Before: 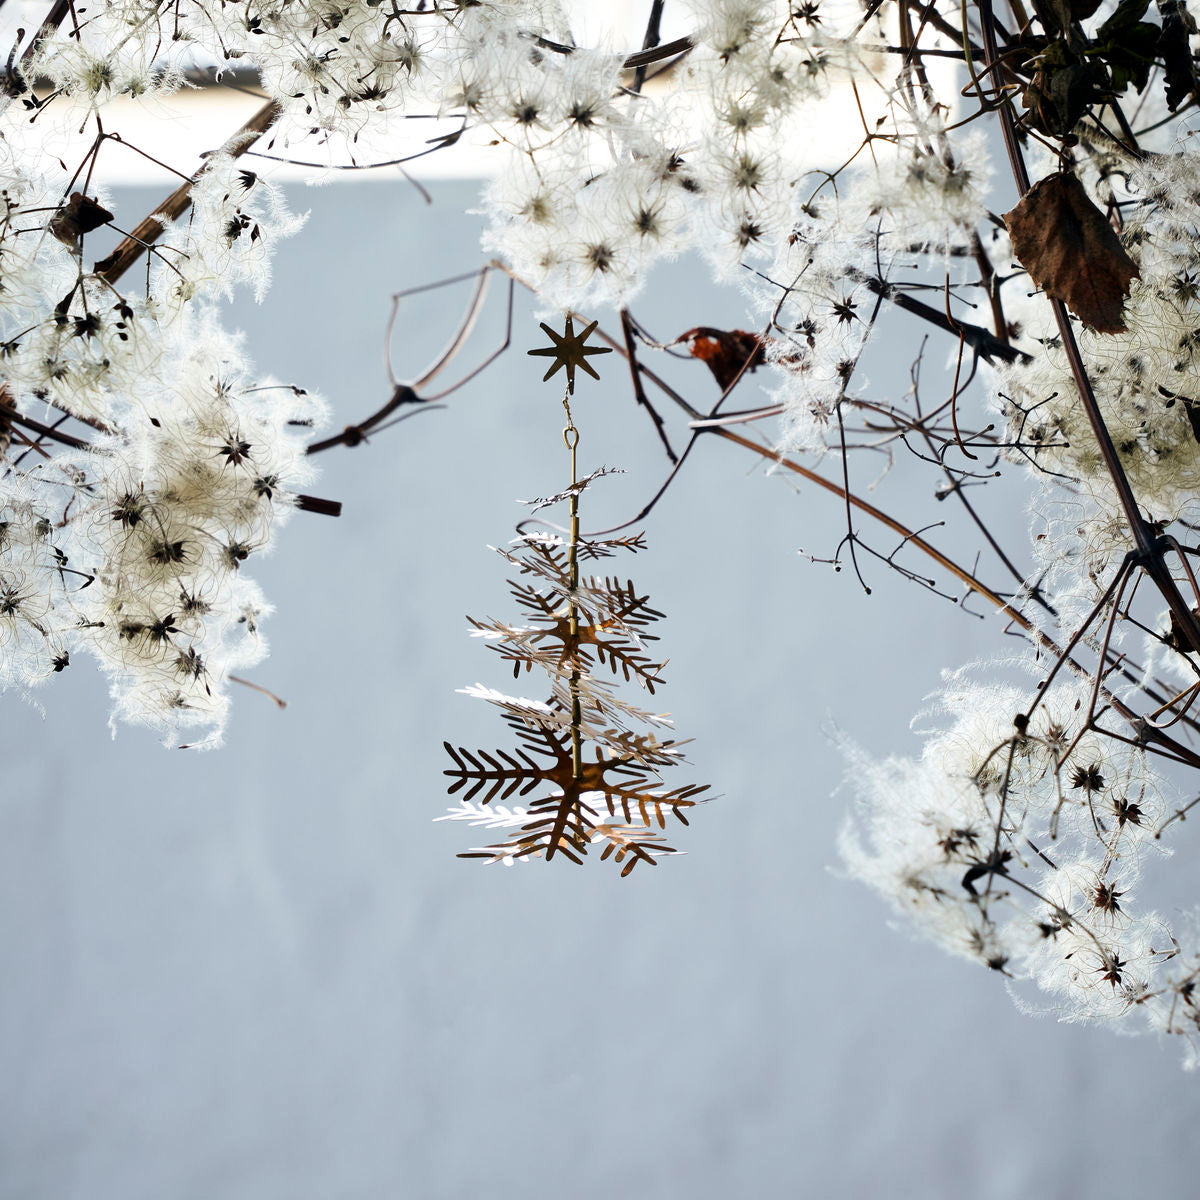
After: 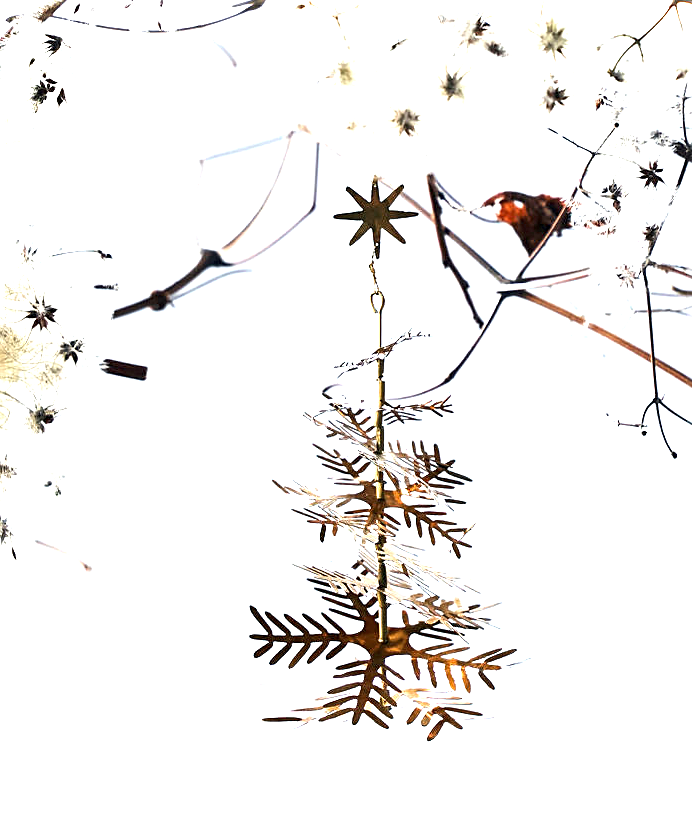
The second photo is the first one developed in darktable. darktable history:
exposure: black level correction 0, exposure 1.604 EV, compensate exposure bias true, compensate highlight preservation false
sharpen: on, module defaults
crop: left 16.198%, top 11.395%, right 26.121%, bottom 20.647%
